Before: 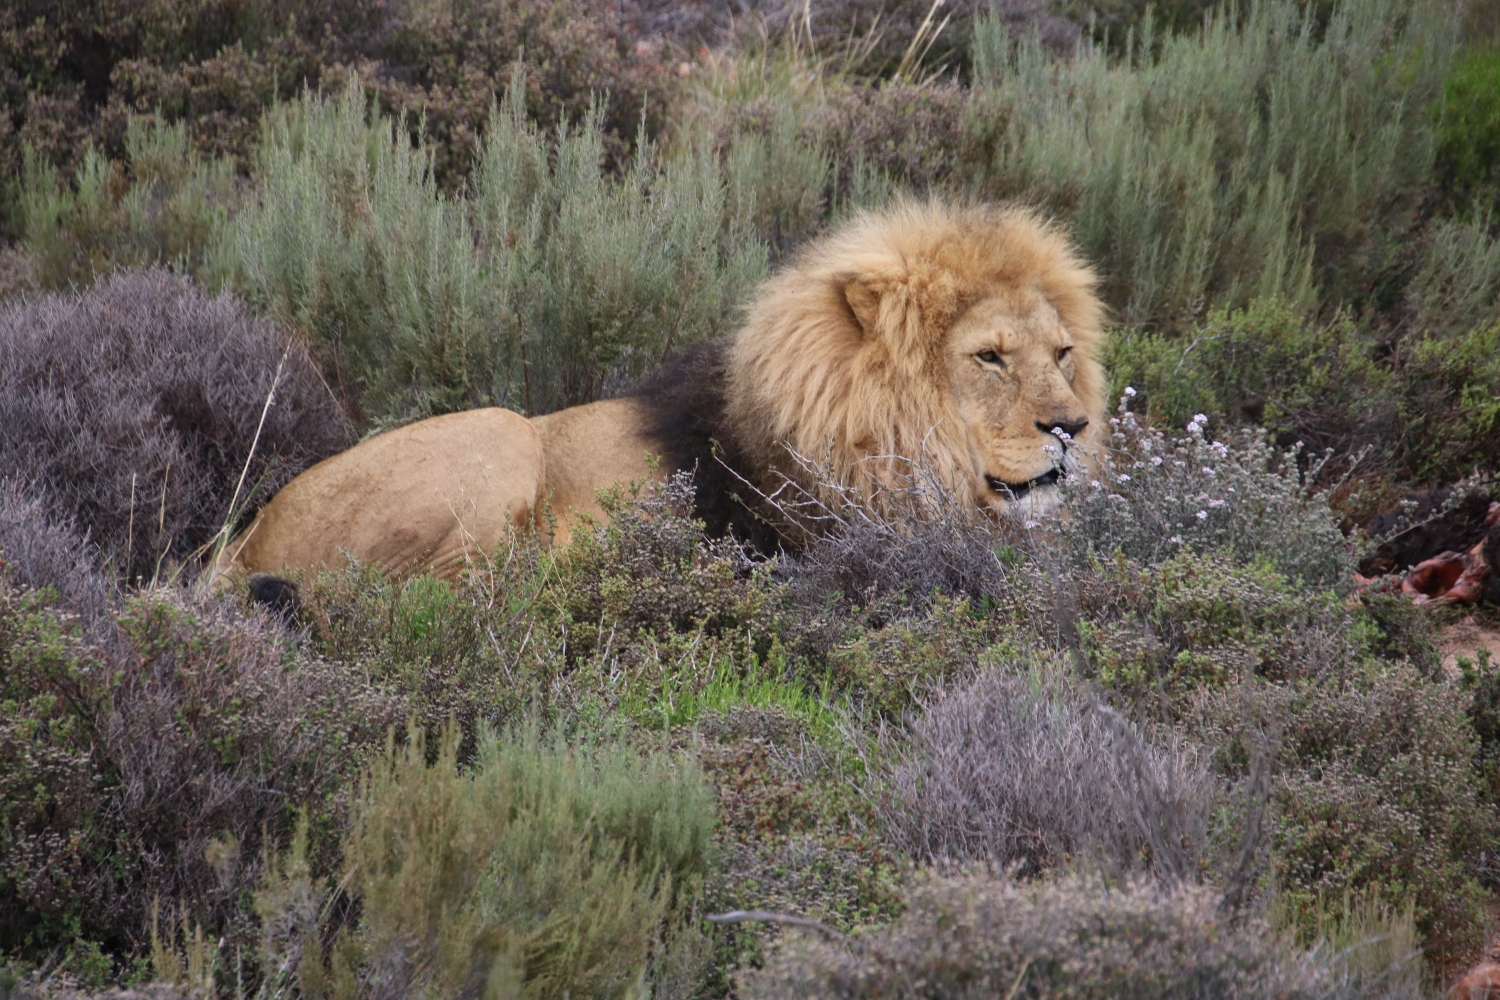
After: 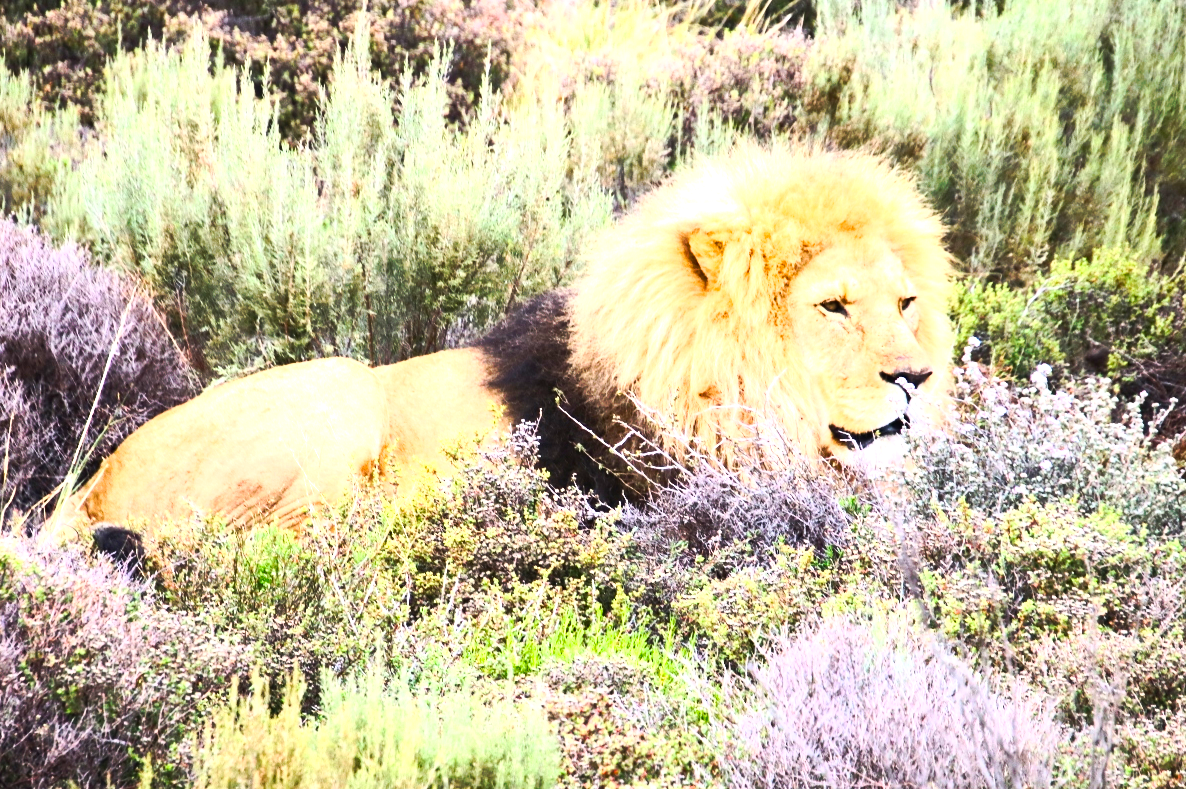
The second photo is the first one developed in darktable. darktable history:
tone curve: curves: ch0 [(0, 0) (0.003, 0.003) (0.011, 0.011) (0.025, 0.024) (0.044, 0.042) (0.069, 0.066) (0.1, 0.095) (0.136, 0.129) (0.177, 0.169) (0.224, 0.214) (0.277, 0.264) (0.335, 0.319) (0.399, 0.38) (0.468, 0.446) (0.543, 0.558) (0.623, 0.636) (0.709, 0.719) (0.801, 0.807) (0.898, 0.901) (1, 1)], preserve colors none
crop and rotate: left 10.461%, top 5.094%, right 10.443%, bottom 15.997%
color balance rgb: perceptual saturation grading › global saturation 20%, perceptual saturation grading › highlights -25.891%, perceptual saturation grading › shadows 49.617%, perceptual brilliance grading › global brilliance 29.694%, perceptual brilliance grading › highlights 12.582%, perceptual brilliance grading › mid-tones 24.565%, global vibrance 20%
tone equalizer: -8 EV -0.531 EV, -7 EV -0.314 EV, -6 EV -0.114 EV, -5 EV 0.423 EV, -4 EV 0.969 EV, -3 EV 0.807 EV, -2 EV -0.012 EV, -1 EV 0.129 EV, +0 EV -0.01 EV, edges refinement/feathering 500, mask exposure compensation -1.57 EV, preserve details no
